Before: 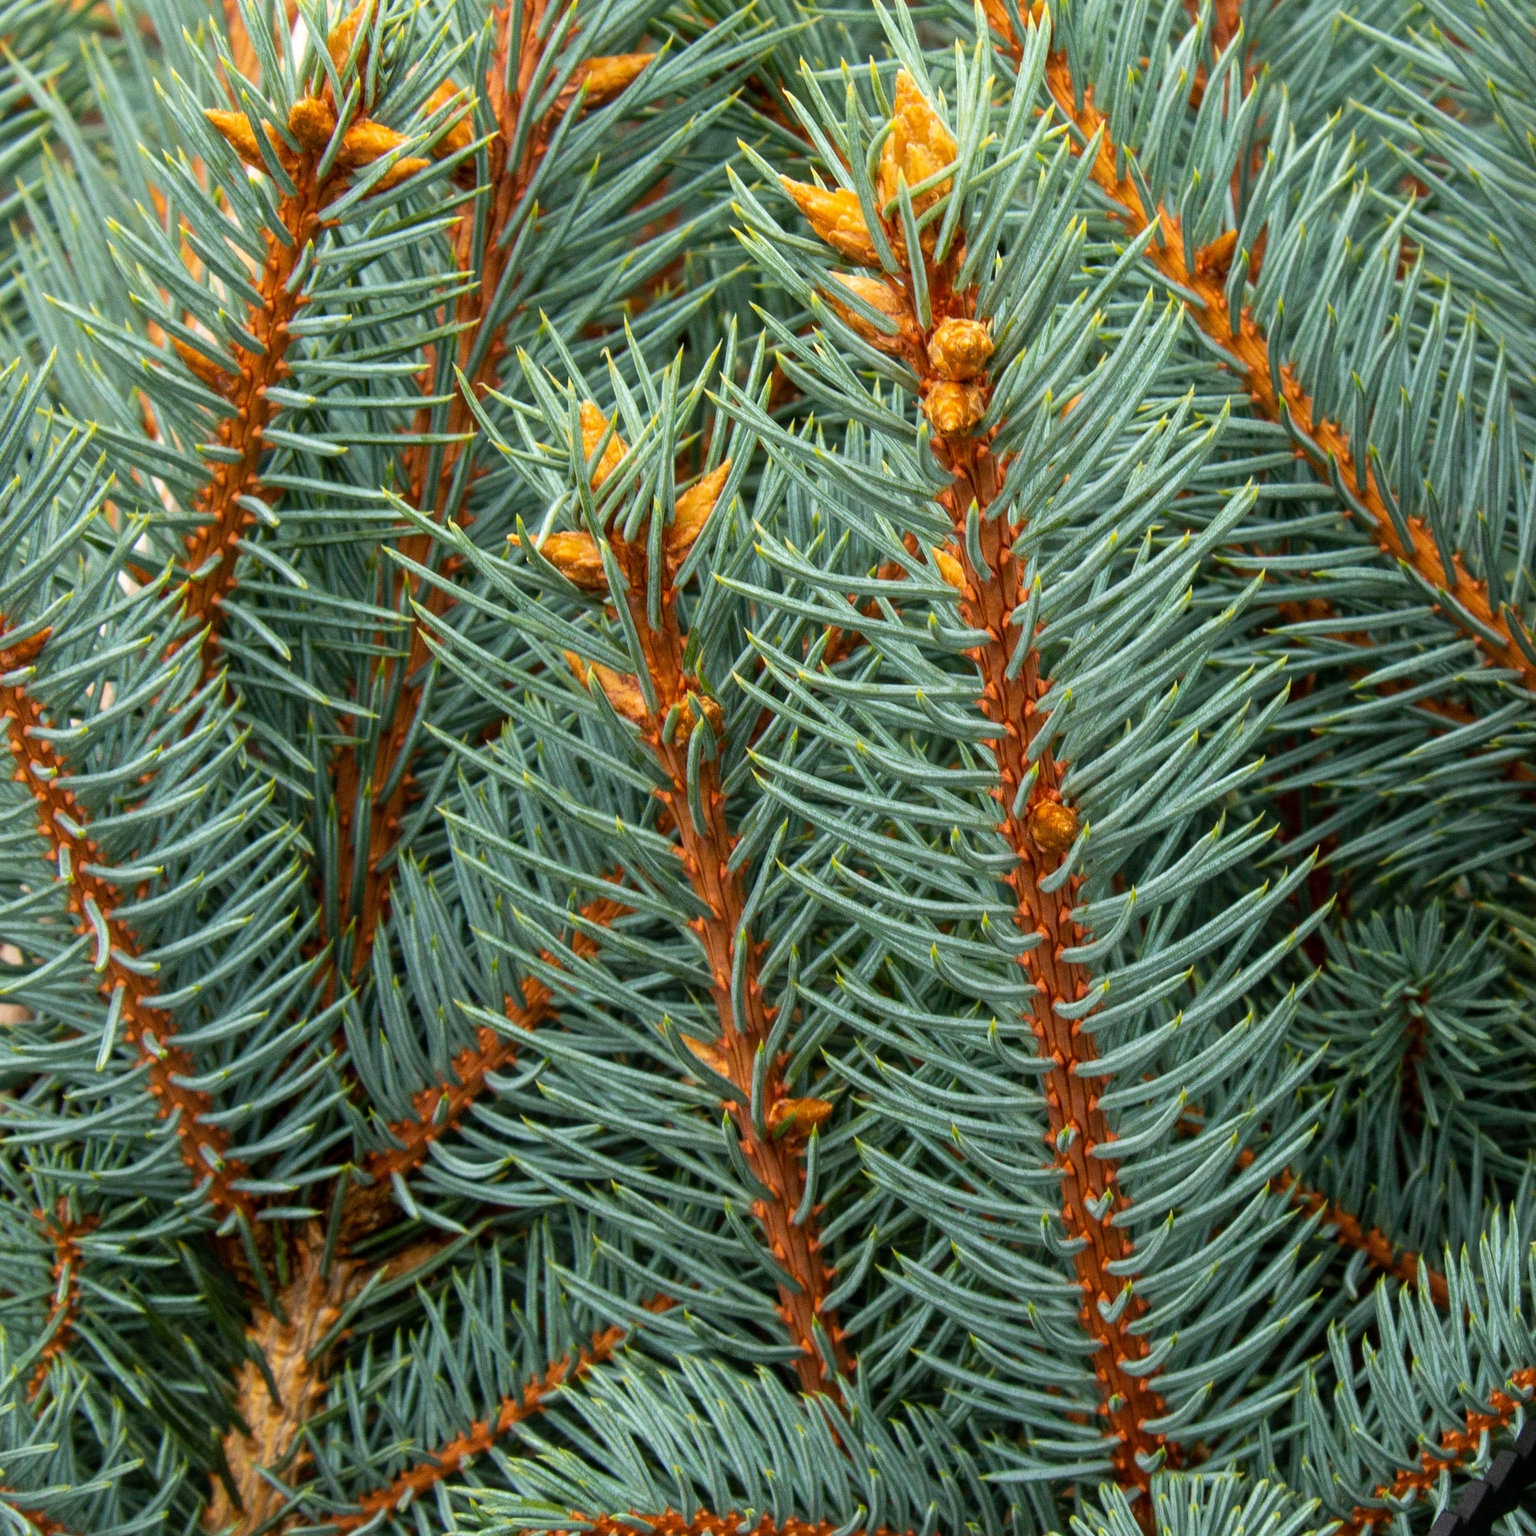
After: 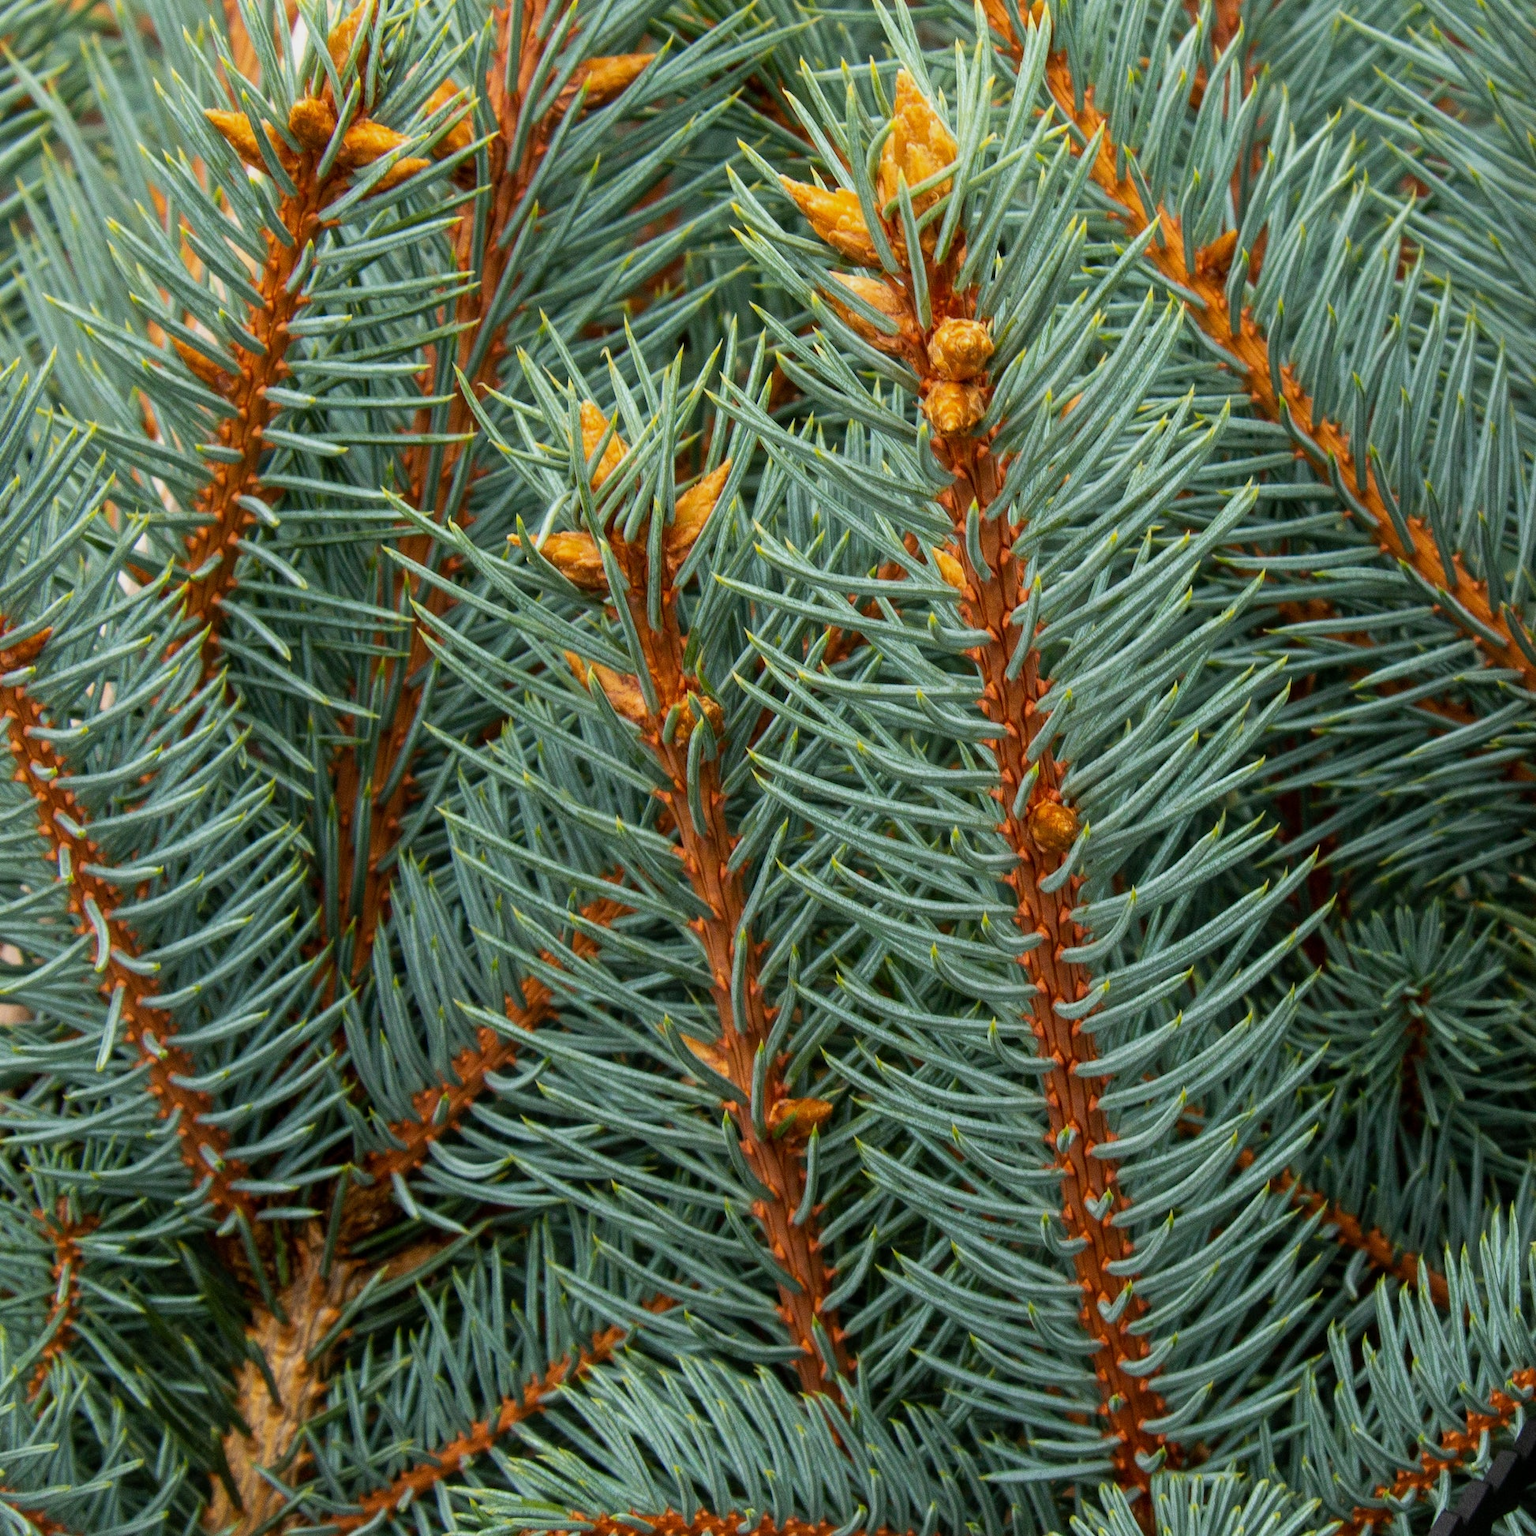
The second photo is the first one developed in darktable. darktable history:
exposure: exposure -0.242 EV, compensate highlight preservation false
color zones: curves: ch0 [(0, 0.5) (0.143, 0.5) (0.286, 0.5) (0.429, 0.5) (0.571, 0.5) (0.714, 0.476) (0.857, 0.5) (1, 0.5)]; ch2 [(0, 0.5) (0.143, 0.5) (0.286, 0.5) (0.429, 0.5) (0.571, 0.5) (0.714, 0.487) (0.857, 0.5) (1, 0.5)]
